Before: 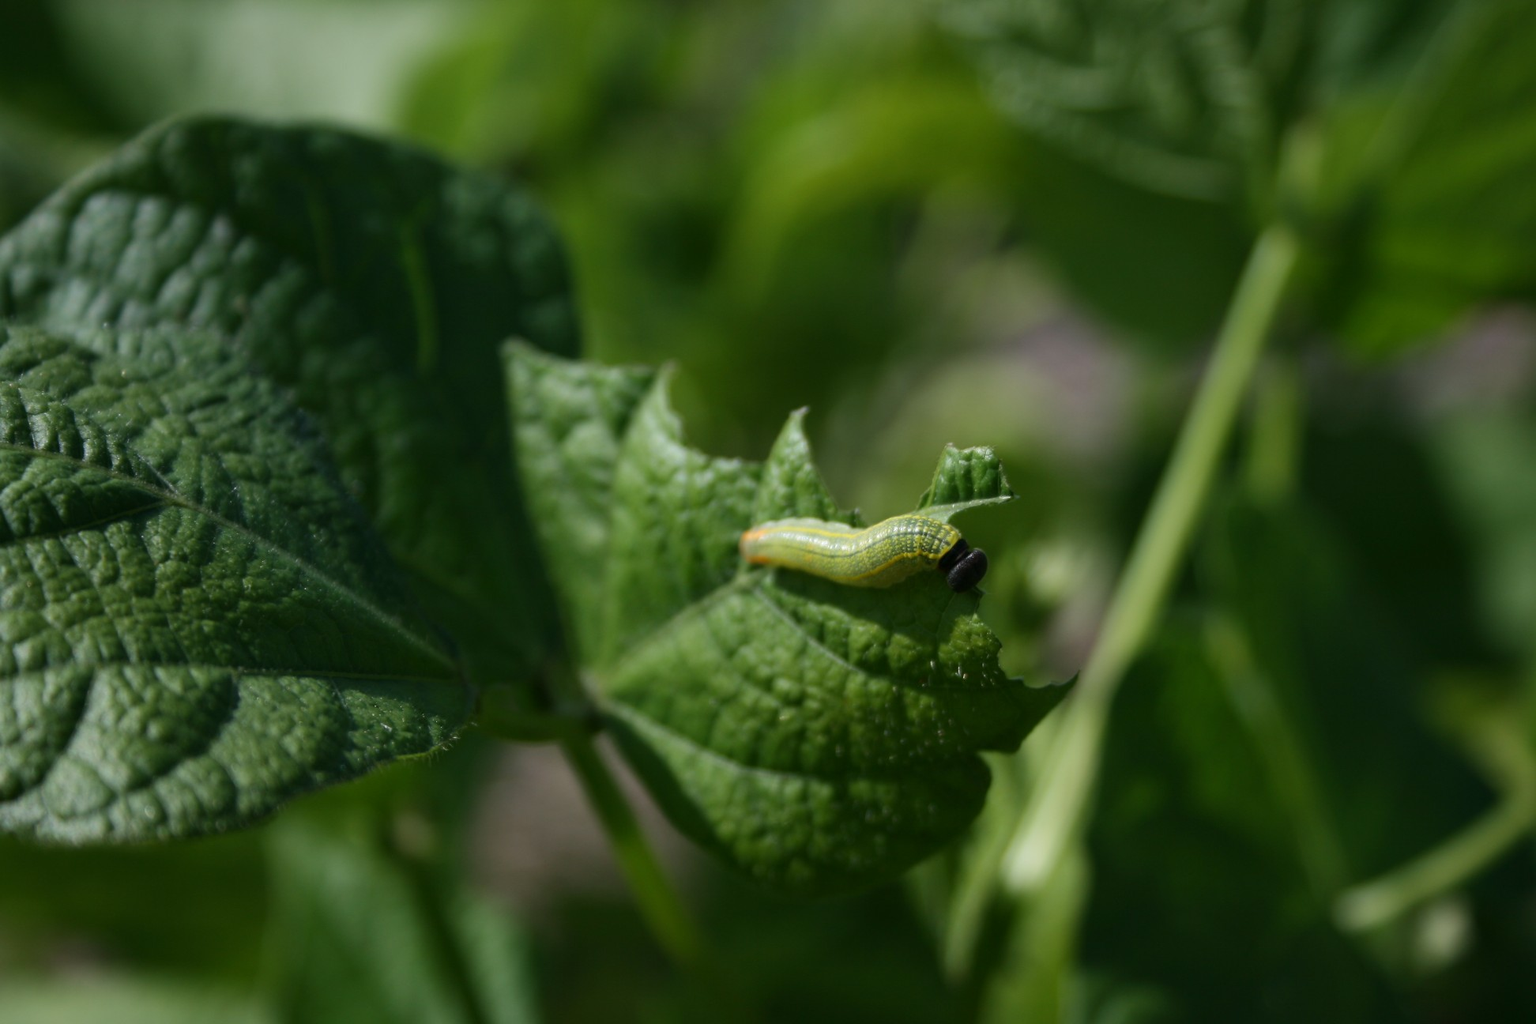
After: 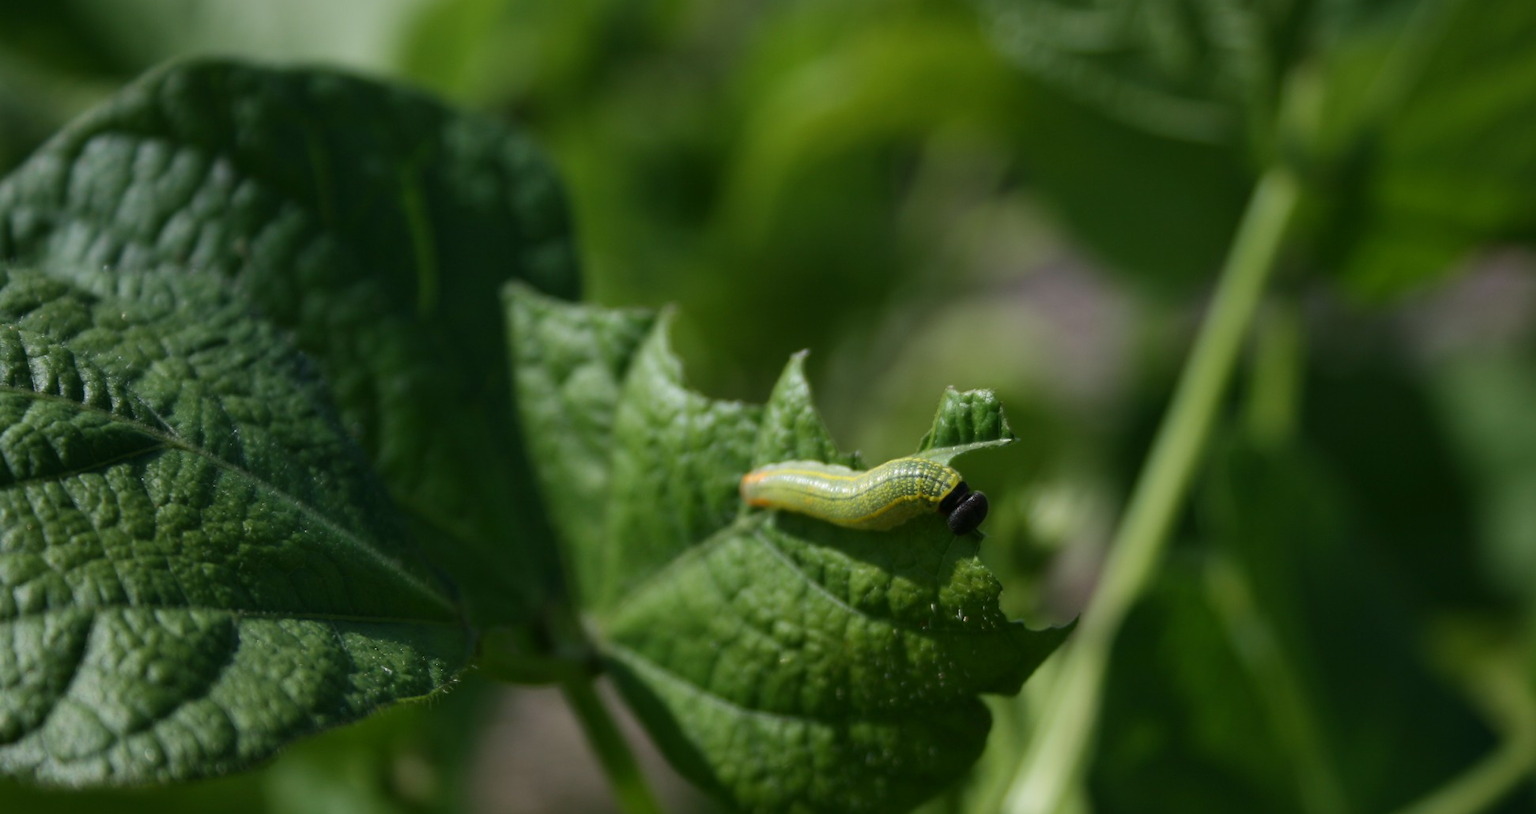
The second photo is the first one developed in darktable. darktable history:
crop and rotate: top 5.657%, bottom 14.846%
